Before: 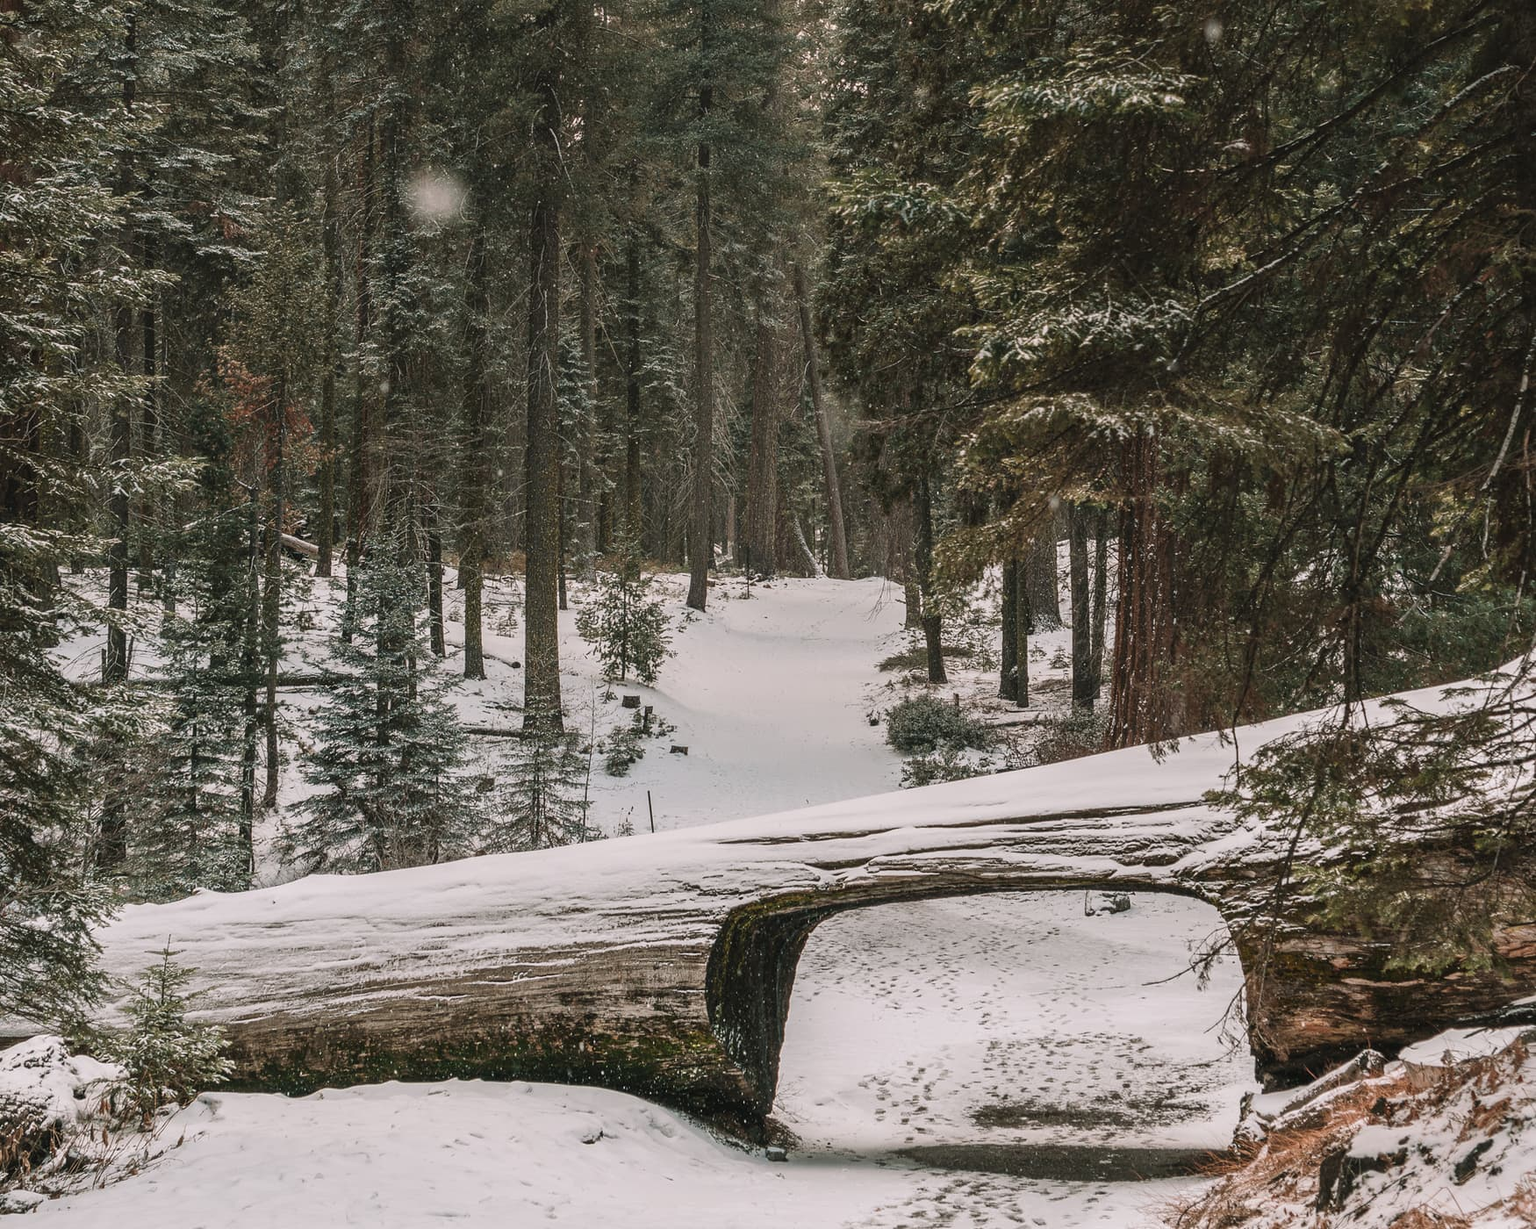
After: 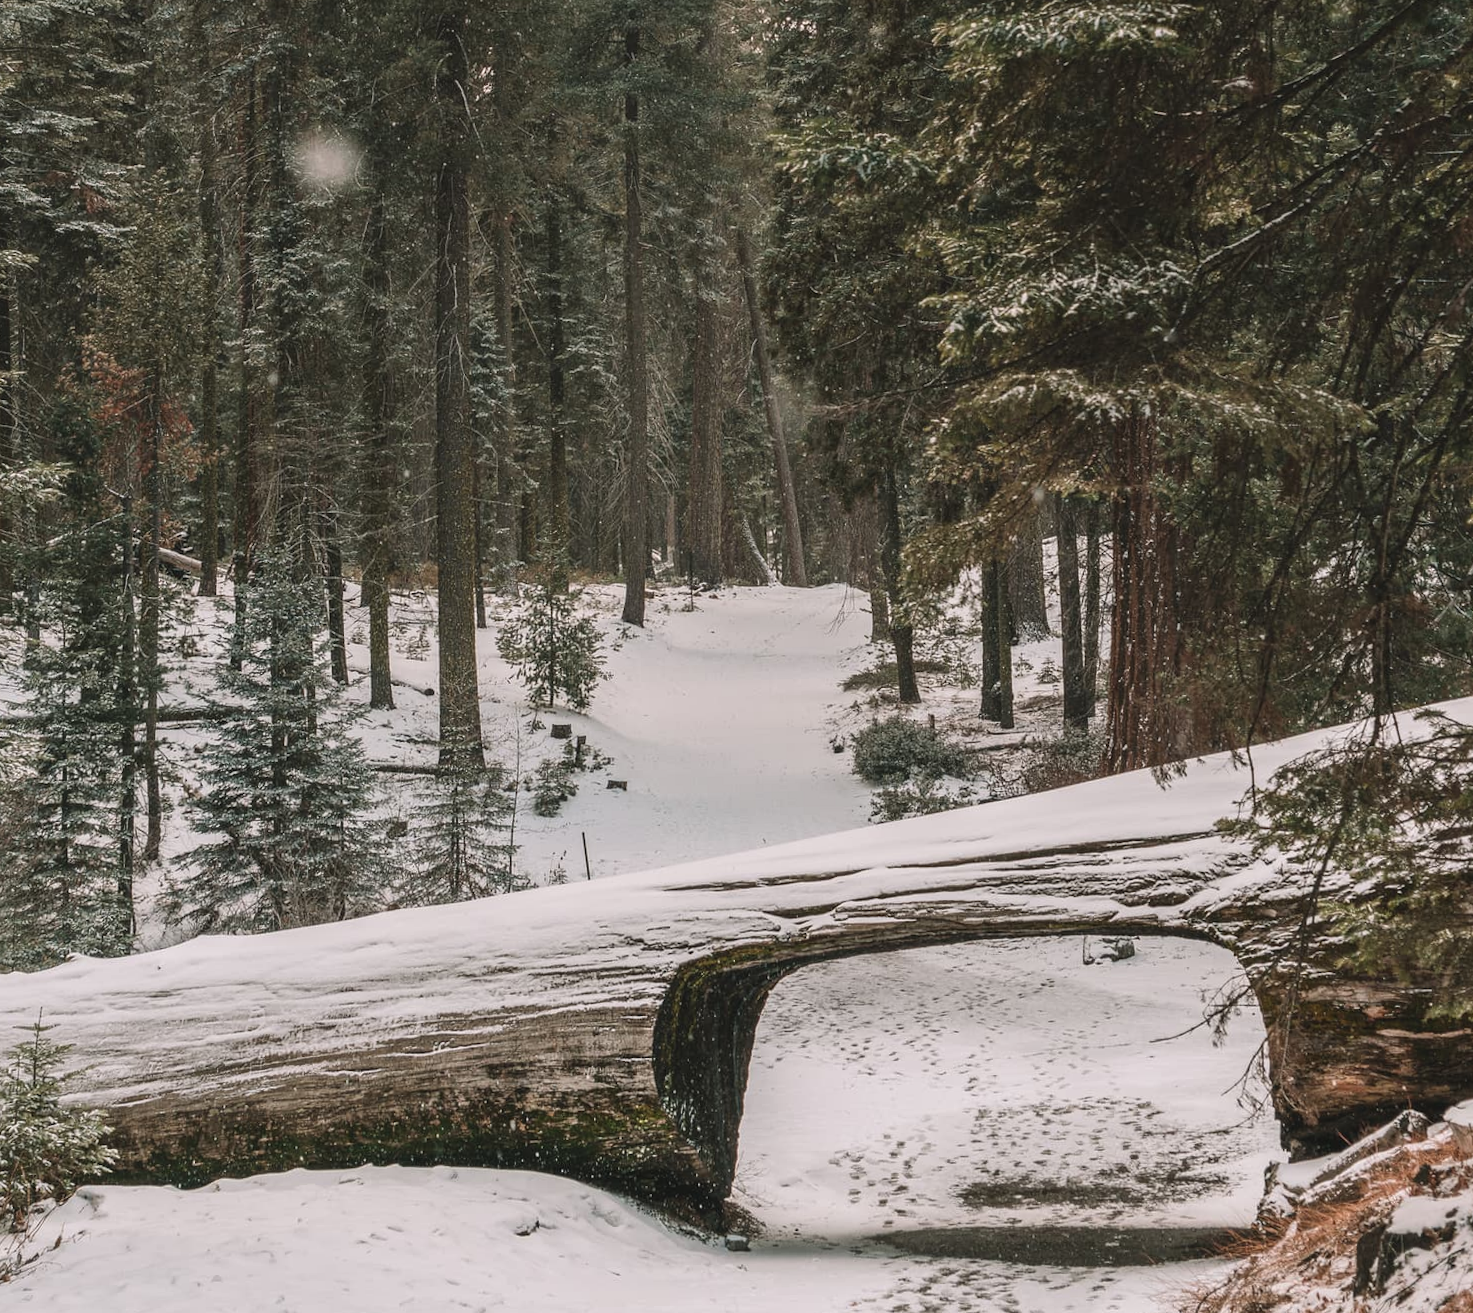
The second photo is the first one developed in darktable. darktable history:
rotate and perspective: rotation -1.17°, automatic cropping off
crop: left 9.807%, top 6.259%, right 7.334%, bottom 2.177%
exposure: black level correction -0.003, exposure 0.04 EV
